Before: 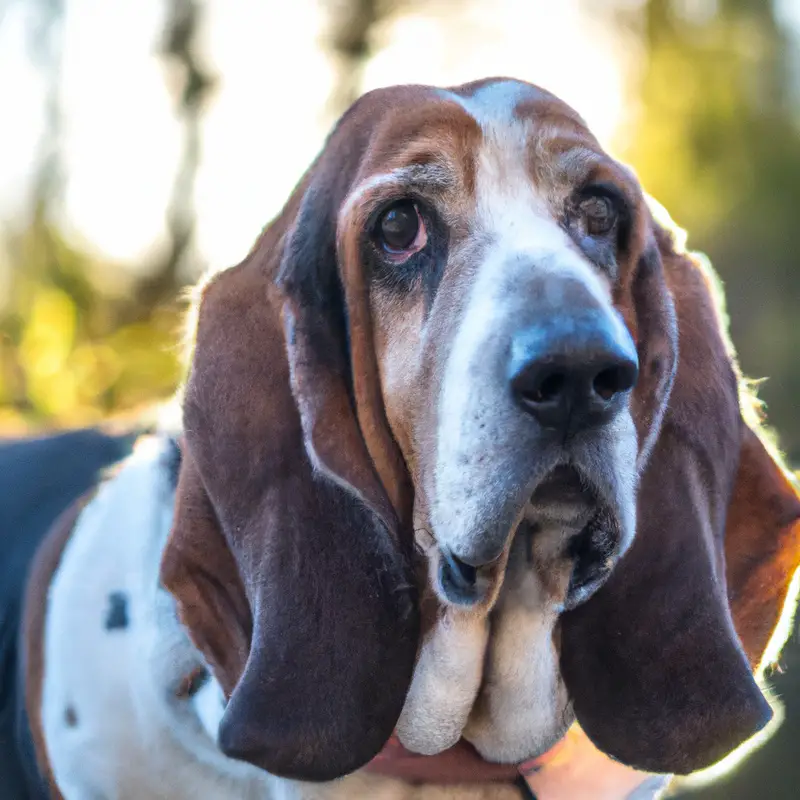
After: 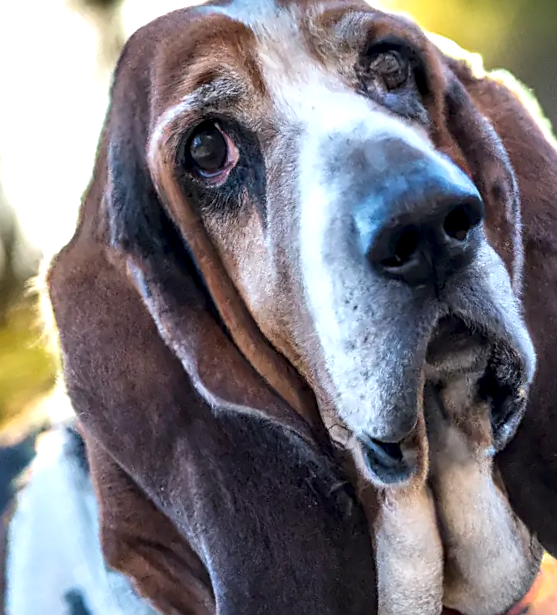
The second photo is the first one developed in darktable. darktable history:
crop and rotate: angle 20.27°, left 6.82%, right 3.704%, bottom 1.128%
sharpen: on, module defaults
local contrast: detail 135%, midtone range 0.747
